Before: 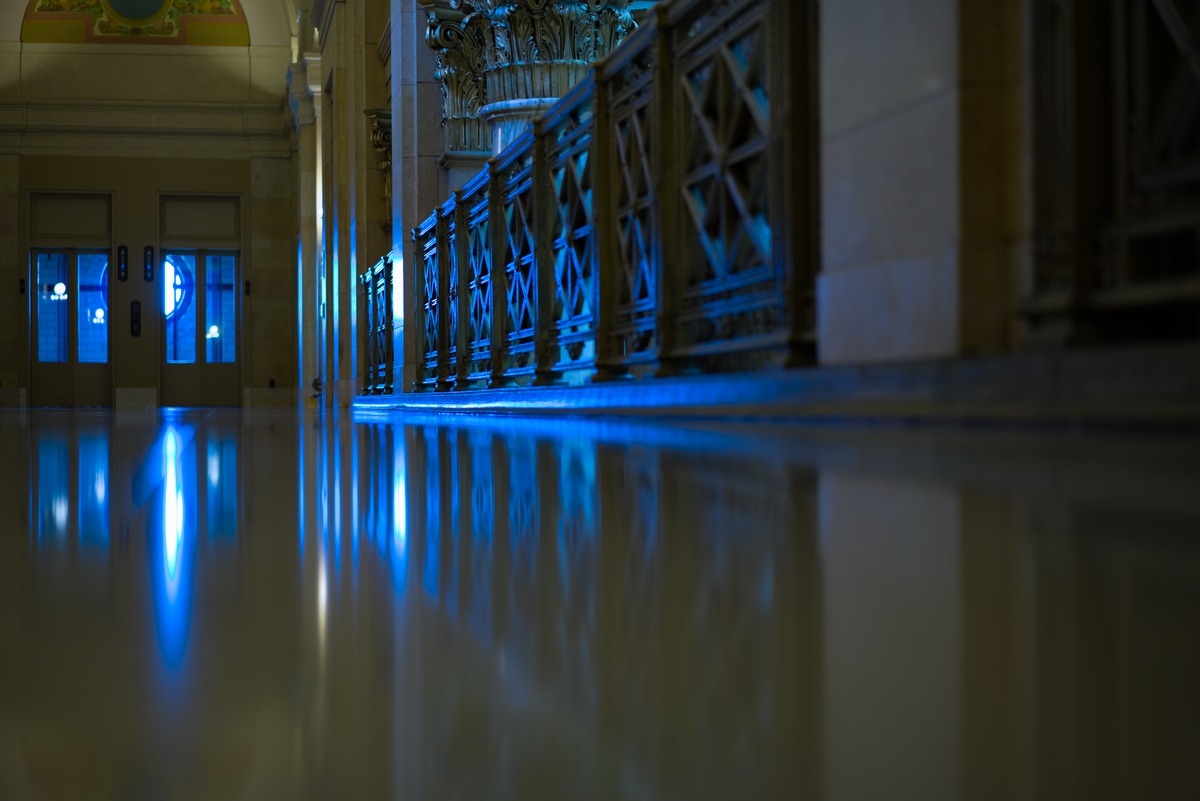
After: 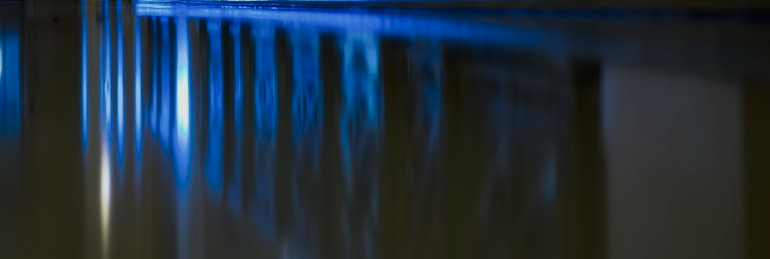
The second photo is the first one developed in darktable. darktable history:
crop: left 18.109%, top 50.825%, right 17.68%, bottom 16.801%
contrast brightness saturation: contrast 0.221
filmic rgb: black relative exposure -7.65 EV, white relative exposure 4.56 EV, hardness 3.61
